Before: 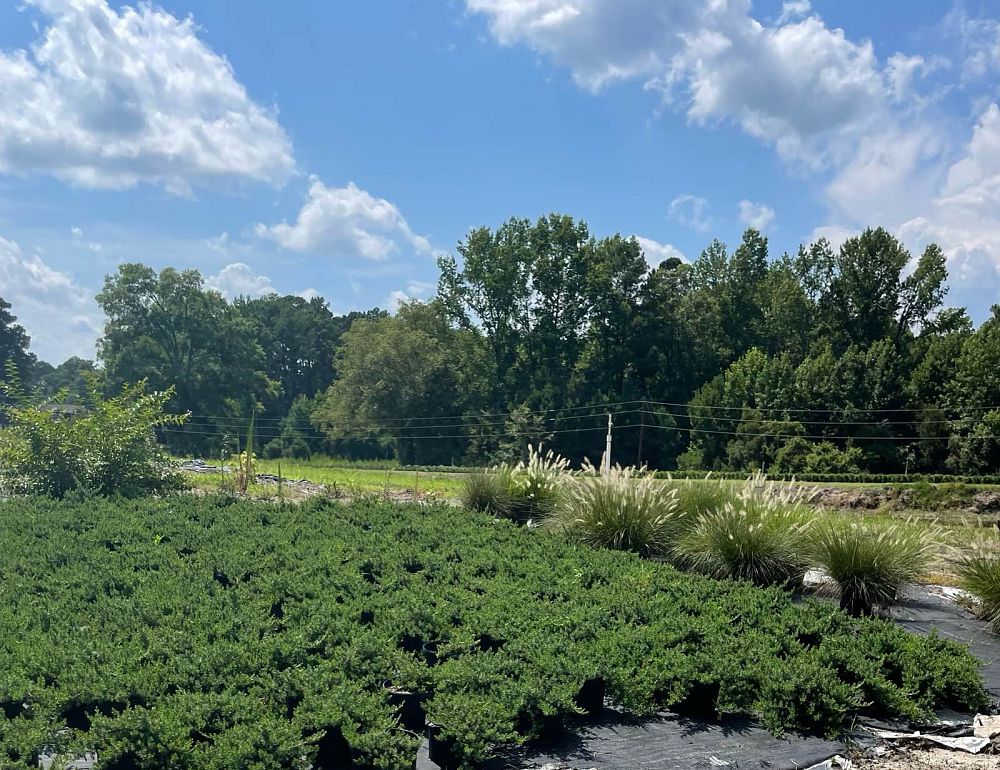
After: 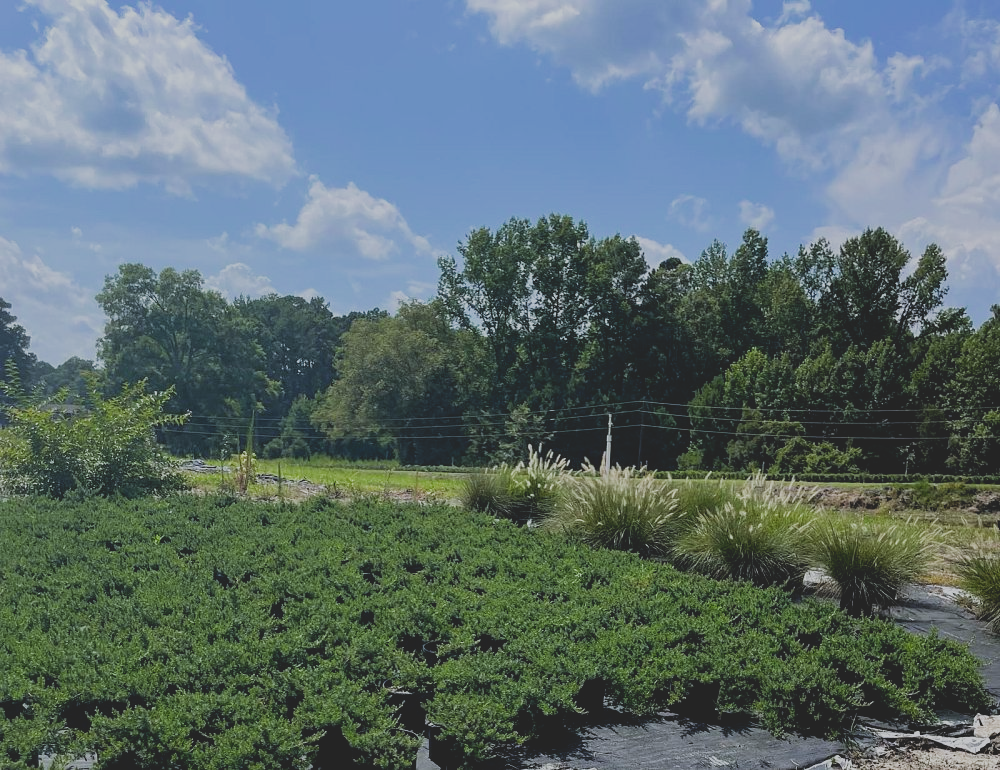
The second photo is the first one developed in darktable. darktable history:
contrast brightness saturation: contrast -0.28
white balance: red 0.983, blue 1.036
filmic rgb: middle gray luminance 21.73%, black relative exposure -14 EV, white relative exposure 2.96 EV, threshold 6 EV, target black luminance 0%, hardness 8.81, latitude 59.69%, contrast 1.208, highlights saturation mix 5%, shadows ↔ highlights balance 41.6%, add noise in highlights 0, color science v3 (2019), use custom middle-gray values true, iterations of high-quality reconstruction 0, contrast in highlights soft, enable highlight reconstruction true
